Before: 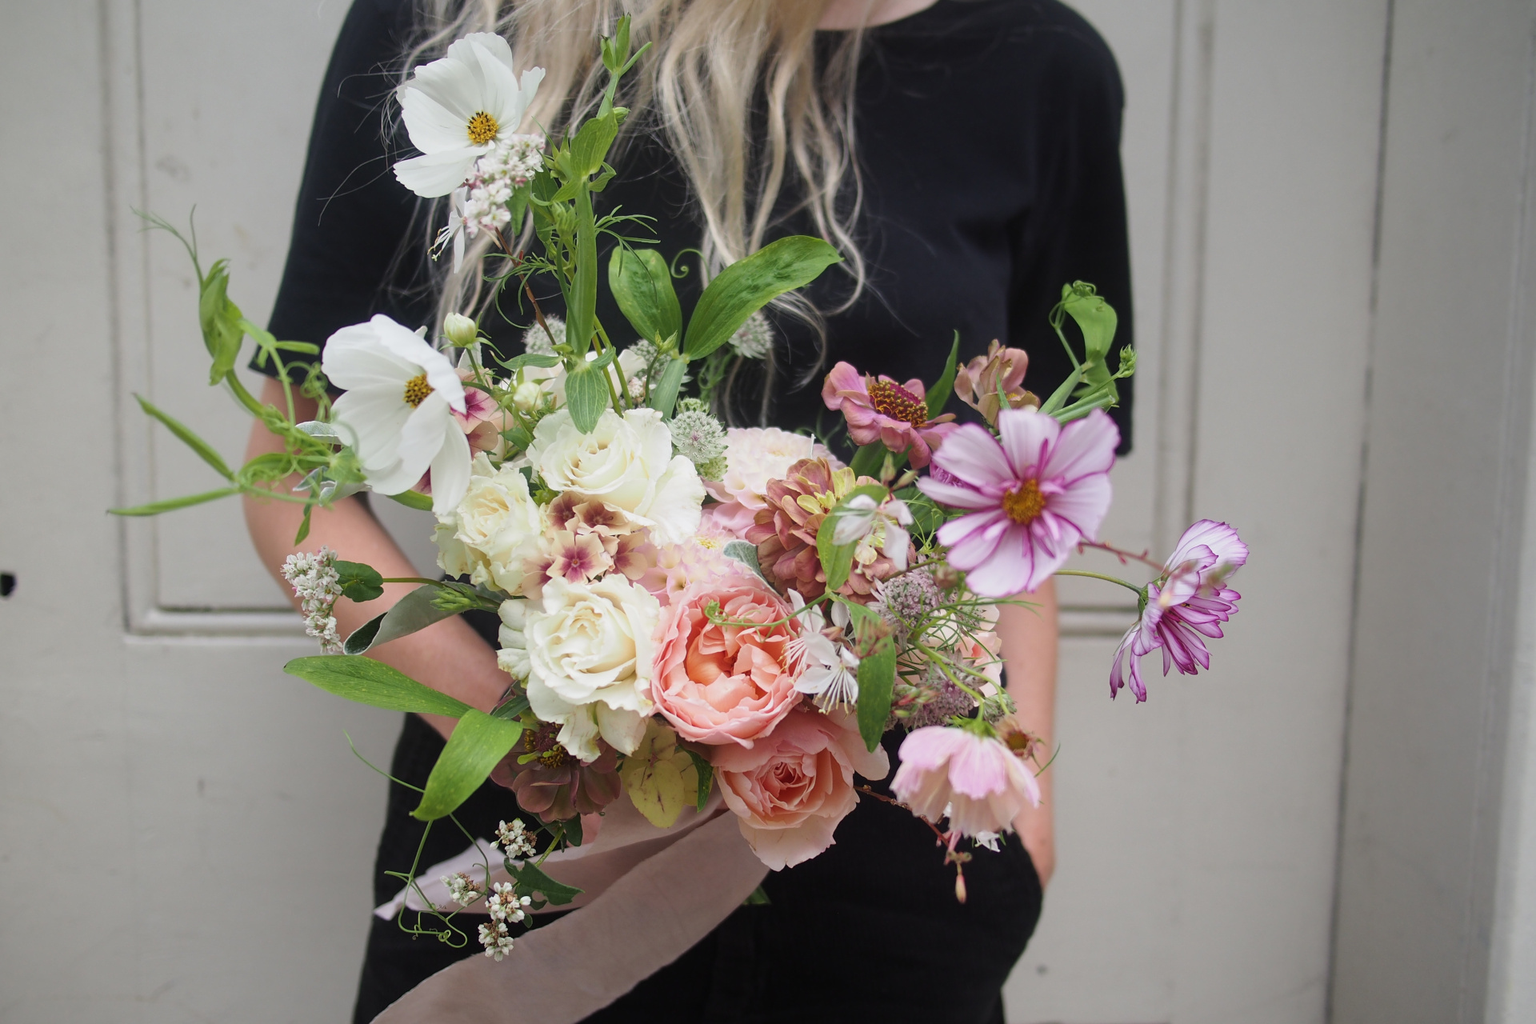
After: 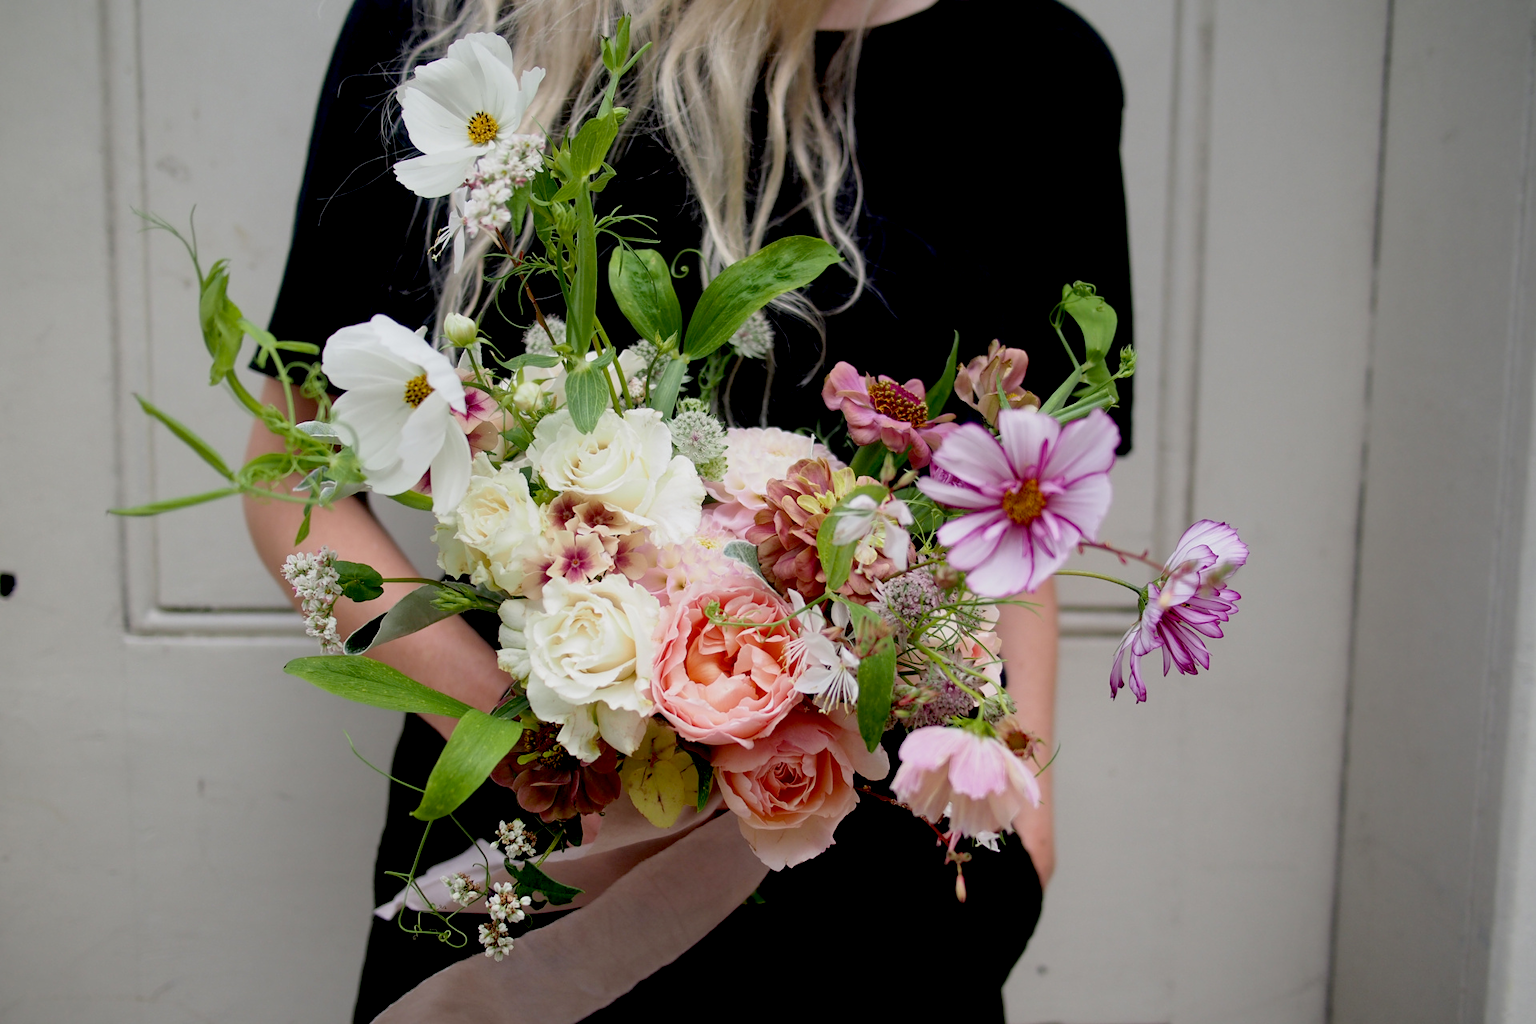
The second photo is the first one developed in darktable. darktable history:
exposure: black level correction 0.029, exposure -0.079 EV, compensate highlight preservation false
